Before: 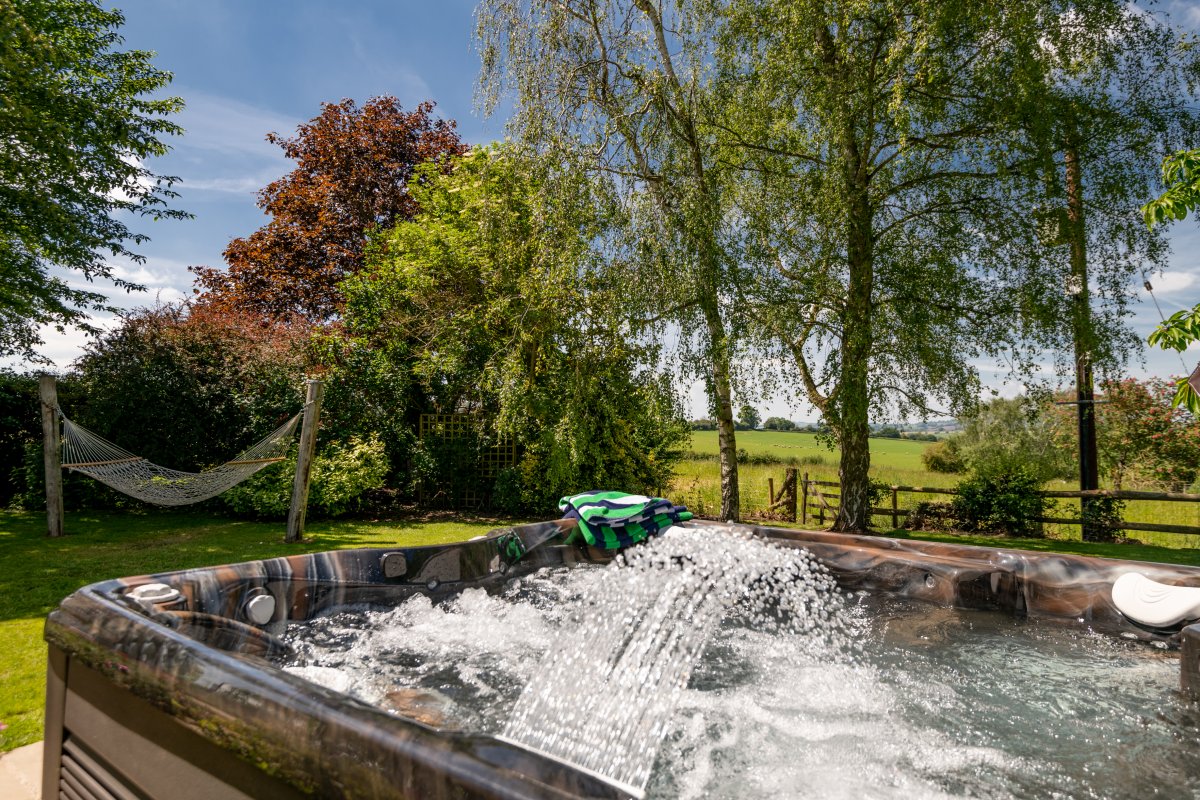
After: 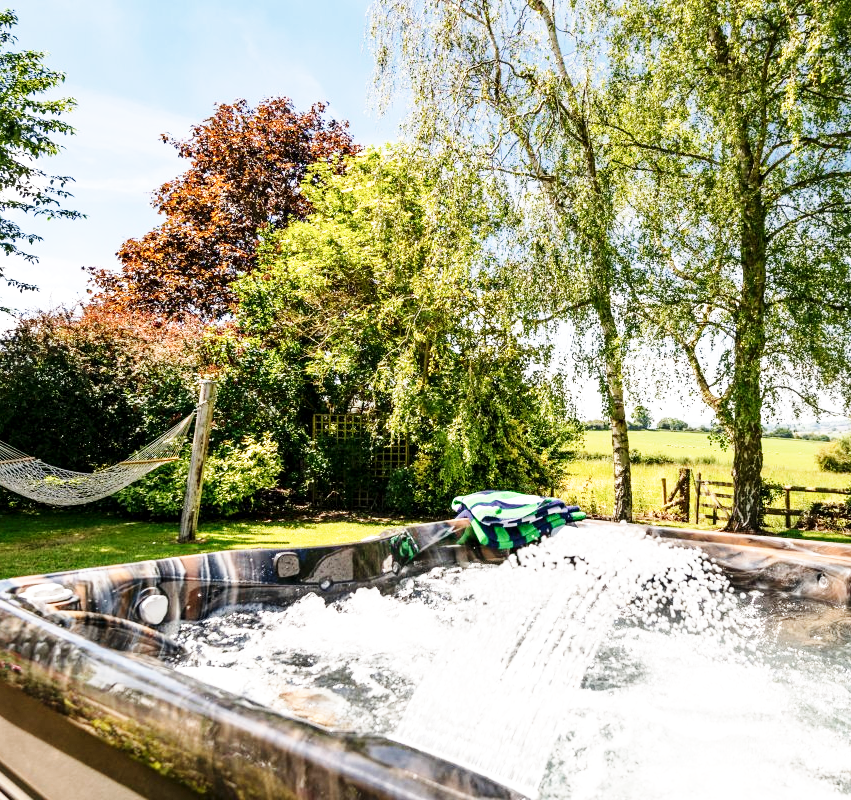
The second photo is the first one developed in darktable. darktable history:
contrast brightness saturation: contrast 0.108, saturation -0.154
exposure: black level correction 0.001, exposure 0.5 EV, compensate exposure bias true, compensate highlight preservation false
base curve: curves: ch0 [(0, 0) (0.018, 0.026) (0.143, 0.37) (0.33, 0.731) (0.458, 0.853) (0.735, 0.965) (0.905, 0.986) (1, 1)], preserve colors none
crop and rotate: left 8.932%, right 20.074%
